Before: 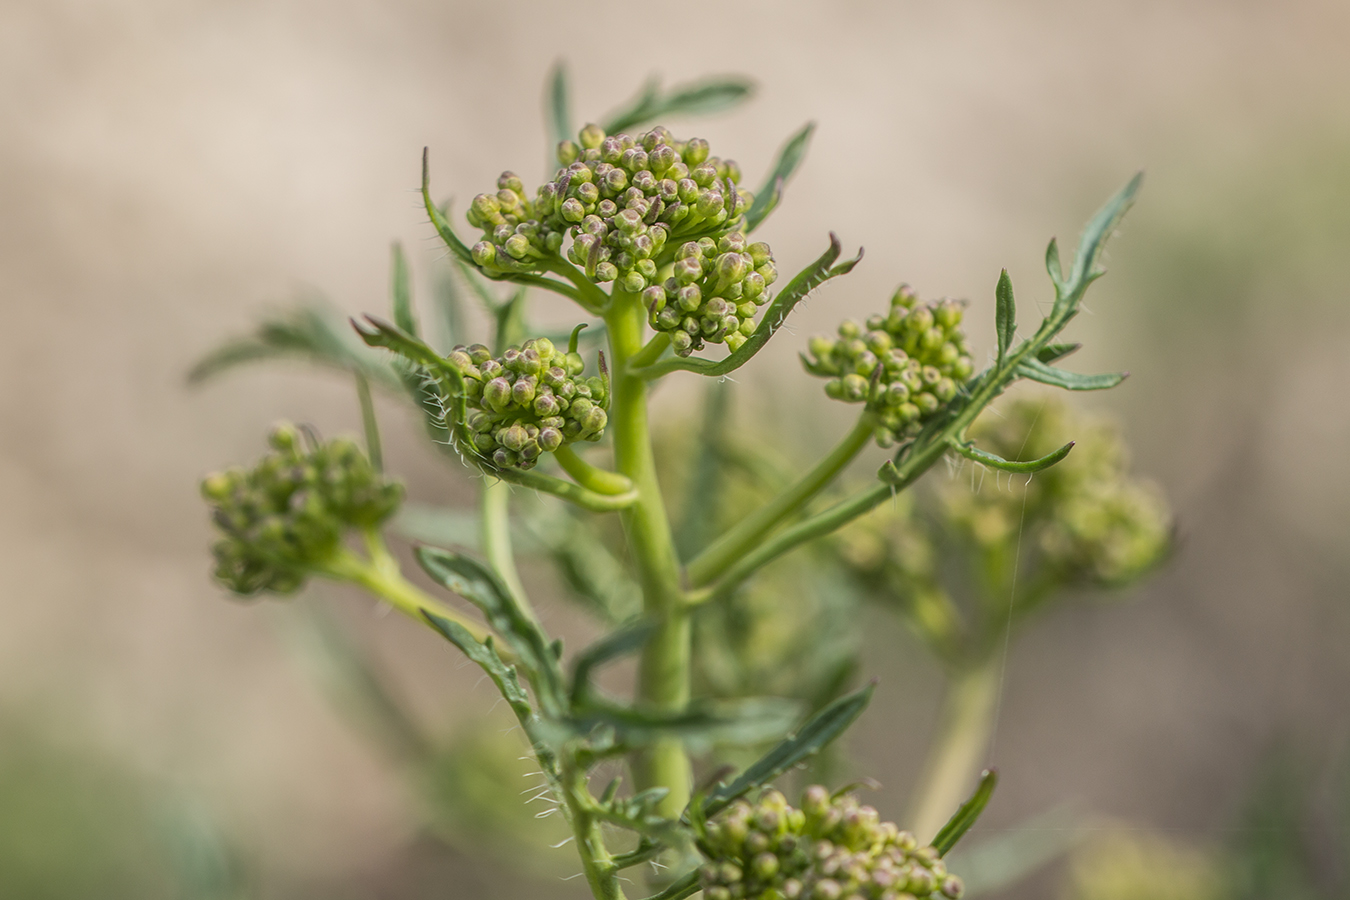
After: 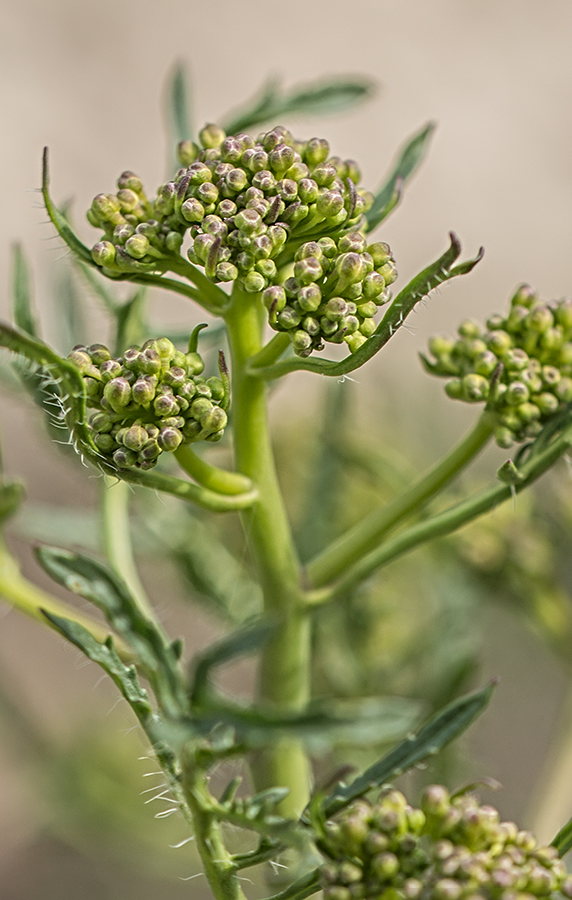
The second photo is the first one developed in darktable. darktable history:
crop: left 28.217%, right 29.406%
sharpen: radius 4.911
